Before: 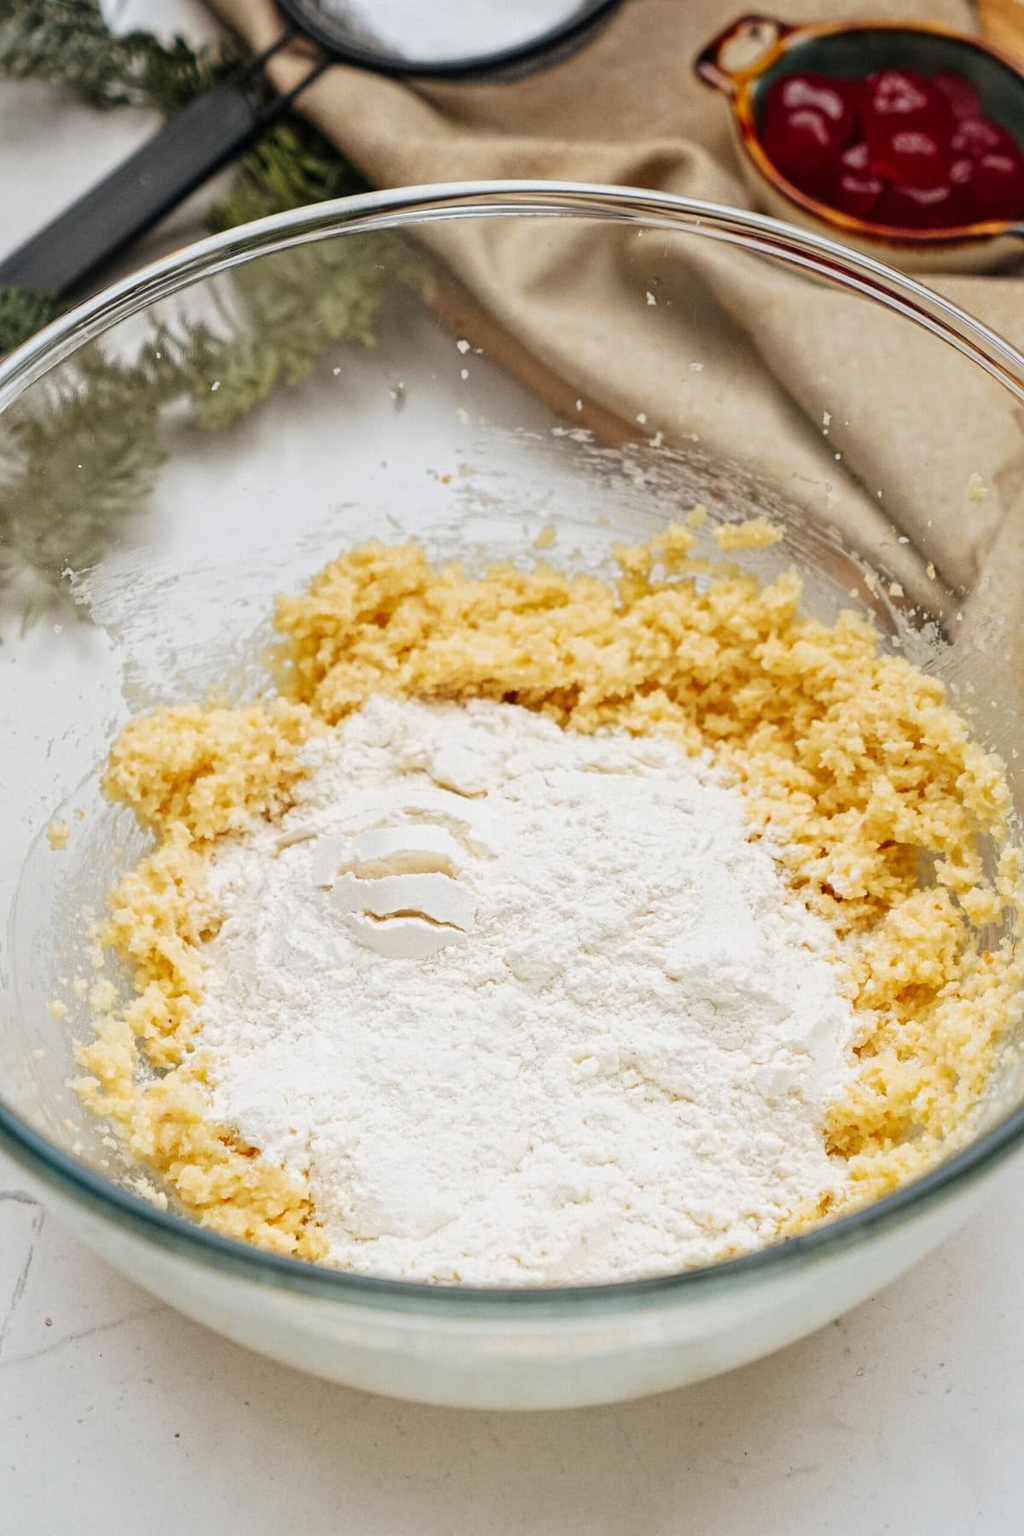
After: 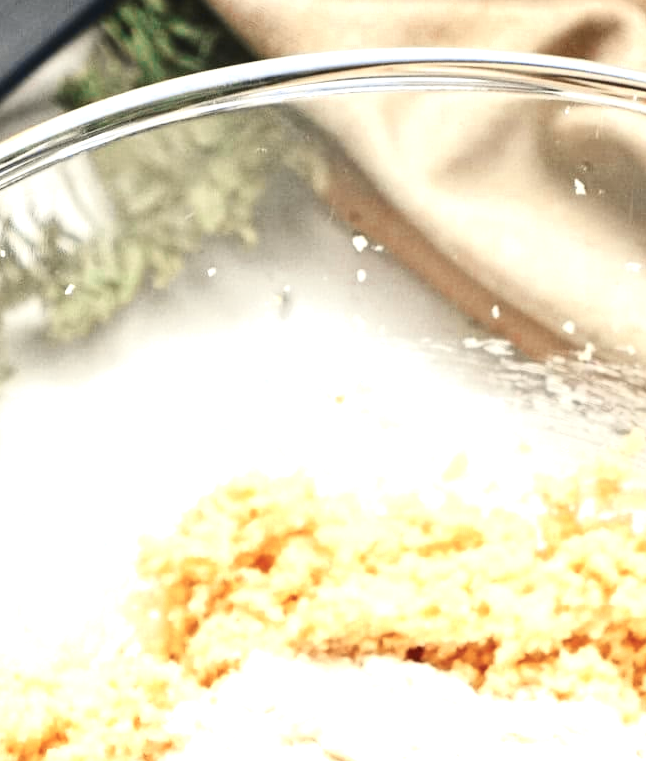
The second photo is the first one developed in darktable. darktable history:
crop: left 15.306%, top 9.065%, right 30.789%, bottom 48.638%
exposure: black level correction -0.002, exposure 1.35 EV, compensate highlight preservation false
color zones: curves: ch0 [(0, 0.5) (0.125, 0.4) (0.25, 0.5) (0.375, 0.4) (0.5, 0.4) (0.625, 0.35) (0.75, 0.35) (0.875, 0.5)]; ch1 [(0, 0.35) (0.125, 0.45) (0.25, 0.35) (0.375, 0.35) (0.5, 0.35) (0.625, 0.35) (0.75, 0.45) (0.875, 0.35)]; ch2 [(0, 0.6) (0.125, 0.5) (0.25, 0.5) (0.375, 0.6) (0.5, 0.6) (0.625, 0.5) (0.75, 0.5) (0.875, 0.5)]
tone curve: curves: ch0 [(0, 0.039) (0.104, 0.103) (0.273, 0.267) (0.448, 0.487) (0.704, 0.761) (0.886, 0.922) (0.994, 0.971)]; ch1 [(0, 0) (0.335, 0.298) (0.446, 0.413) (0.485, 0.487) (0.515, 0.503) (0.566, 0.563) (0.641, 0.655) (1, 1)]; ch2 [(0, 0) (0.314, 0.301) (0.421, 0.411) (0.502, 0.494) (0.528, 0.54) (0.557, 0.559) (0.612, 0.62) (0.722, 0.686) (1, 1)], color space Lab, independent channels, preserve colors none
